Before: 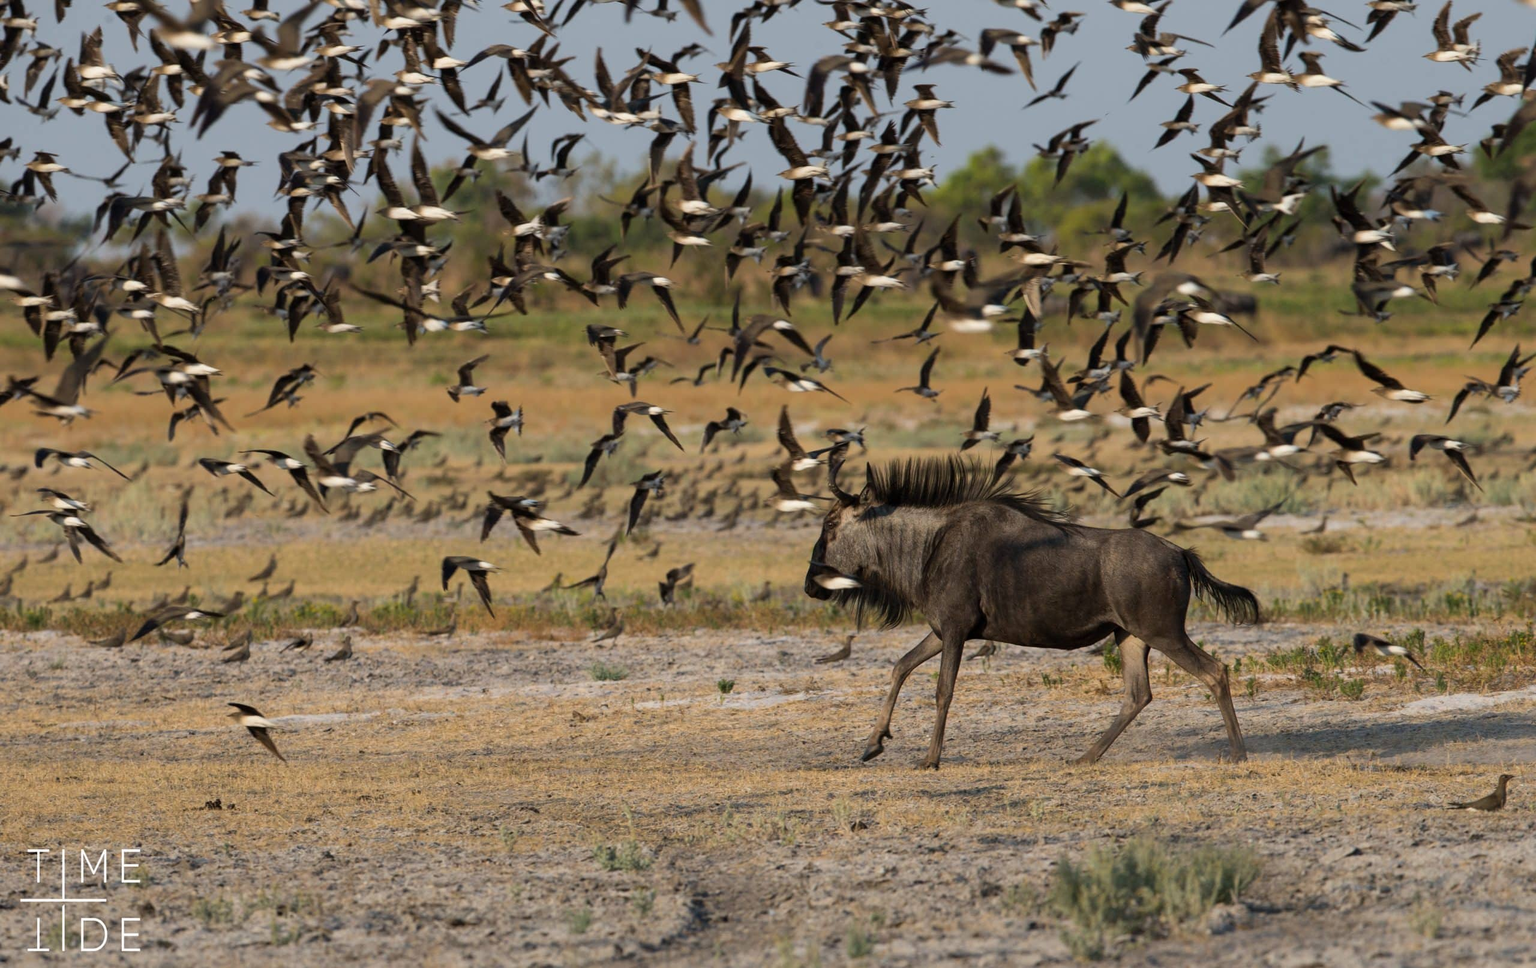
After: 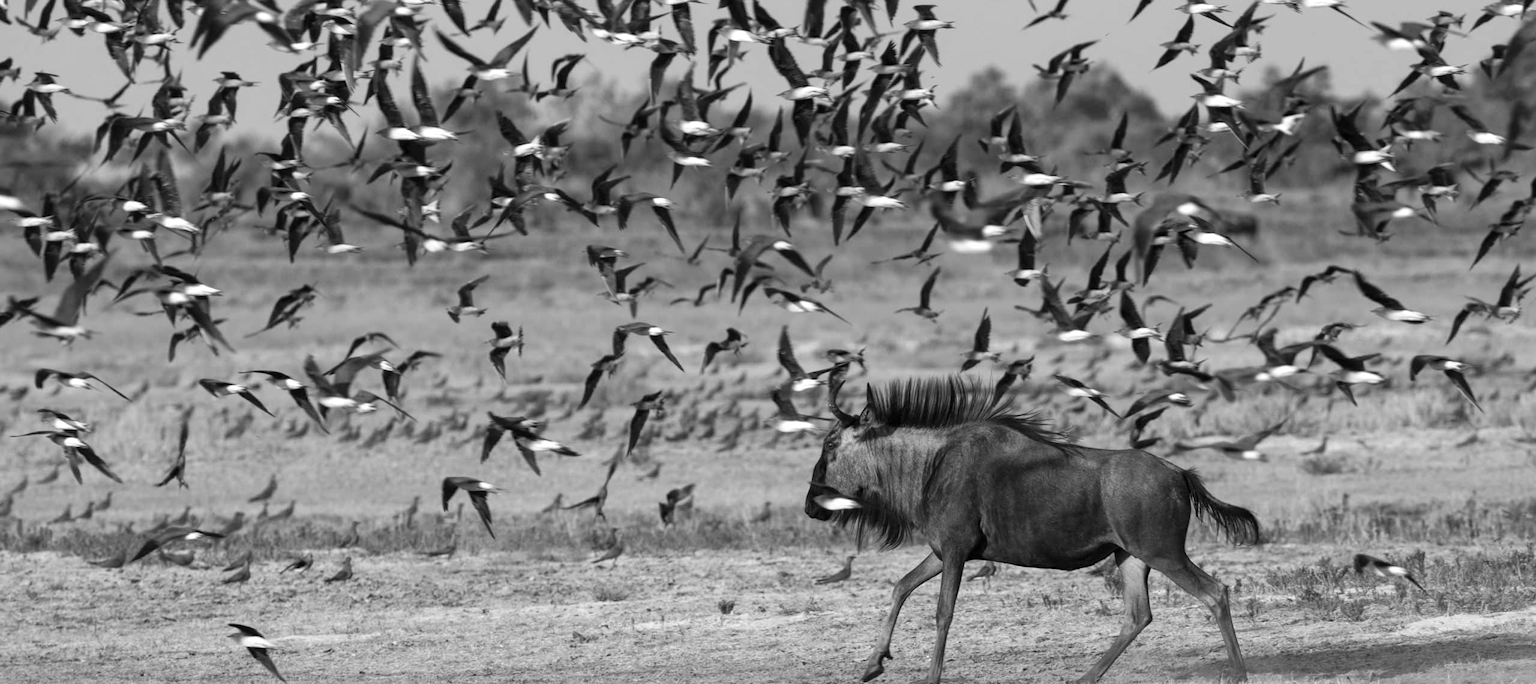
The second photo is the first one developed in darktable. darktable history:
crop and rotate: top 8.293%, bottom 20.996%
monochrome: on, module defaults
exposure: black level correction 0, exposure 0.5 EV, compensate exposure bias true, compensate highlight preservation false
